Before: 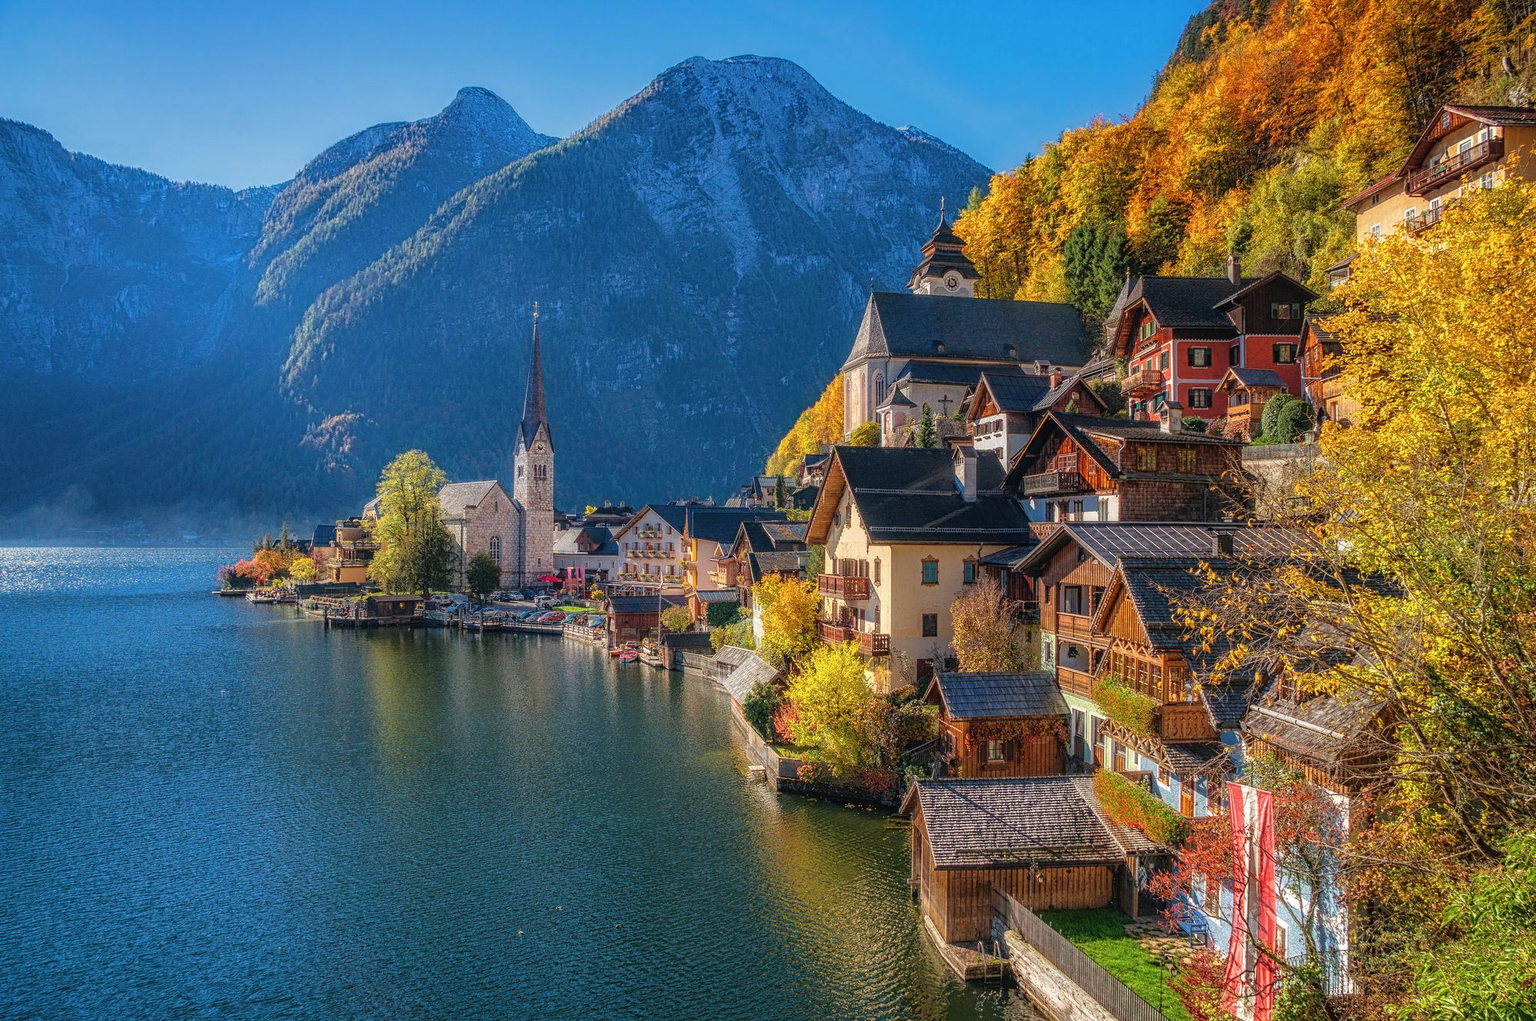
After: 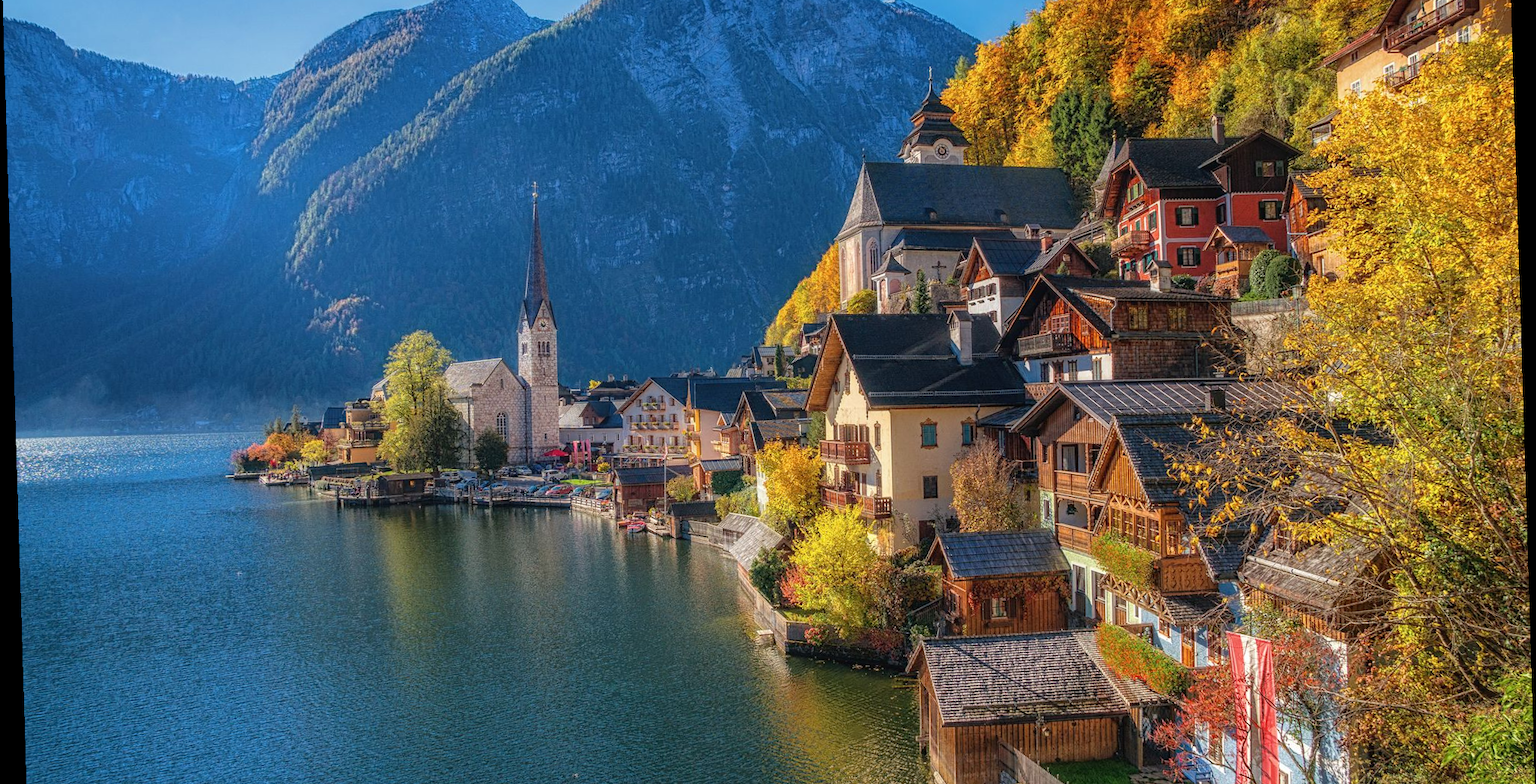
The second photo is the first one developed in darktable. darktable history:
crop: top 13.819%, bottom 11.169%
rotate and perspective: rotation -1.75°, automatic cropping off
